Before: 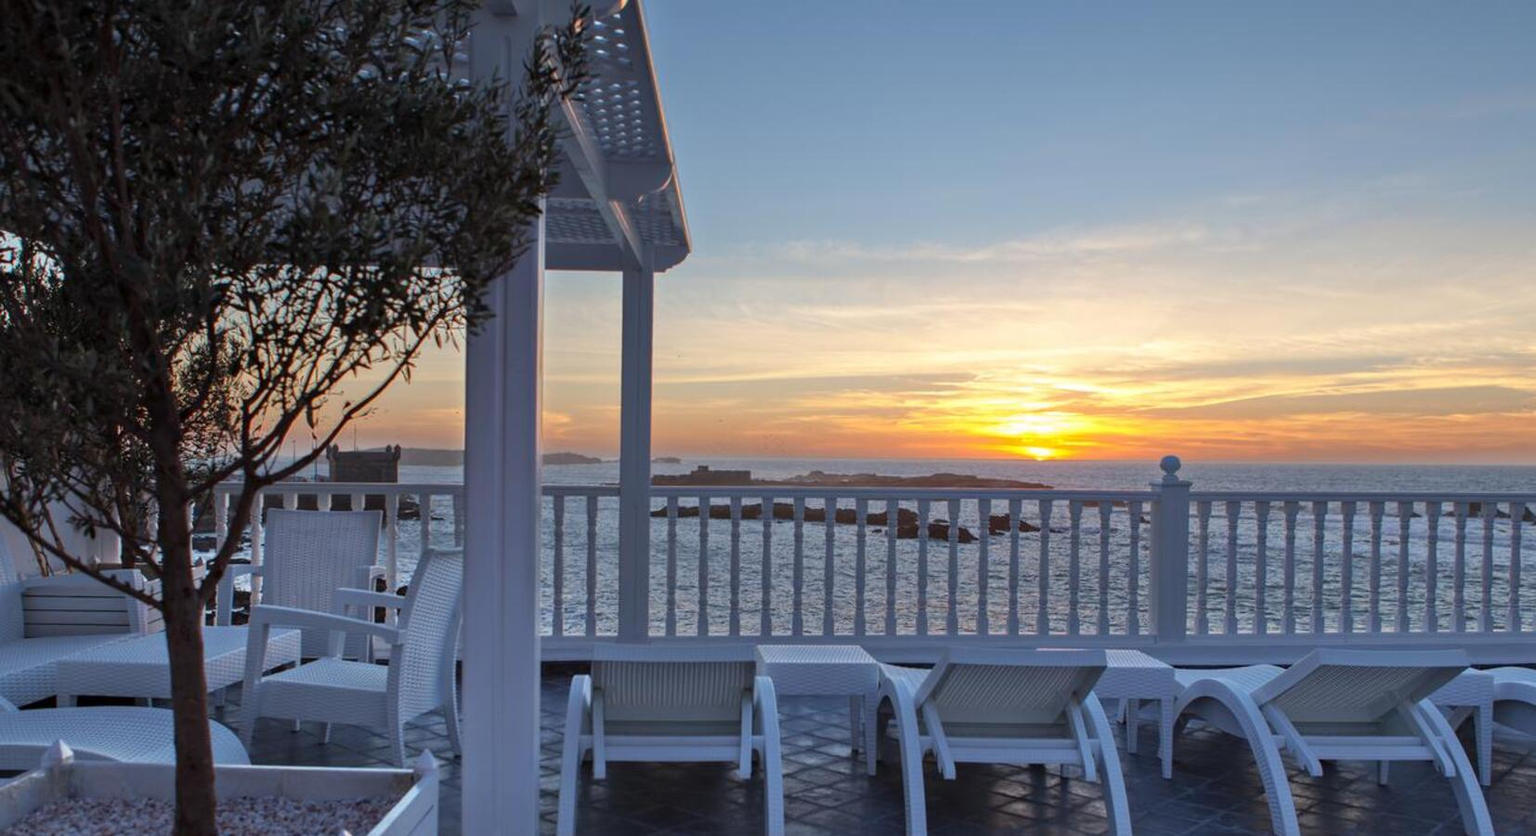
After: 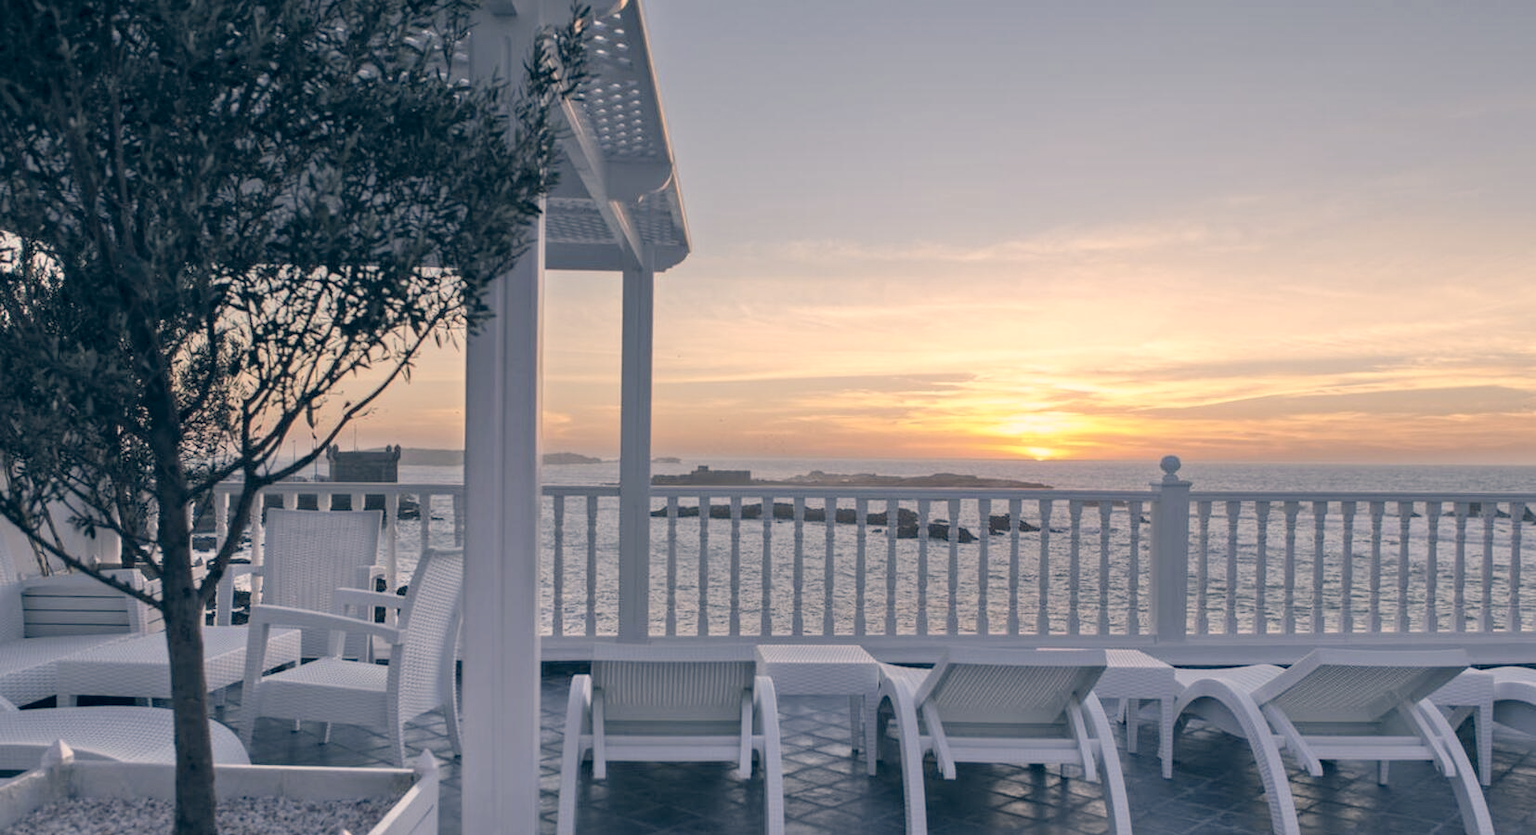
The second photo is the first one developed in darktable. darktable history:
tone equalizer: -8 EV -1.84 EV, -7 EV -1.16 EV, -6 EV -1.62 EV, smoothing diameter 25%, edges refinement/feathering 10, preserve details guided filter
color correction: highlights a* 10.32, highlights b* 14.66, shadows a* -9.59, shadows b* -15.02
contrast brightness saturation: brightness 0.18, saturation -0.5
